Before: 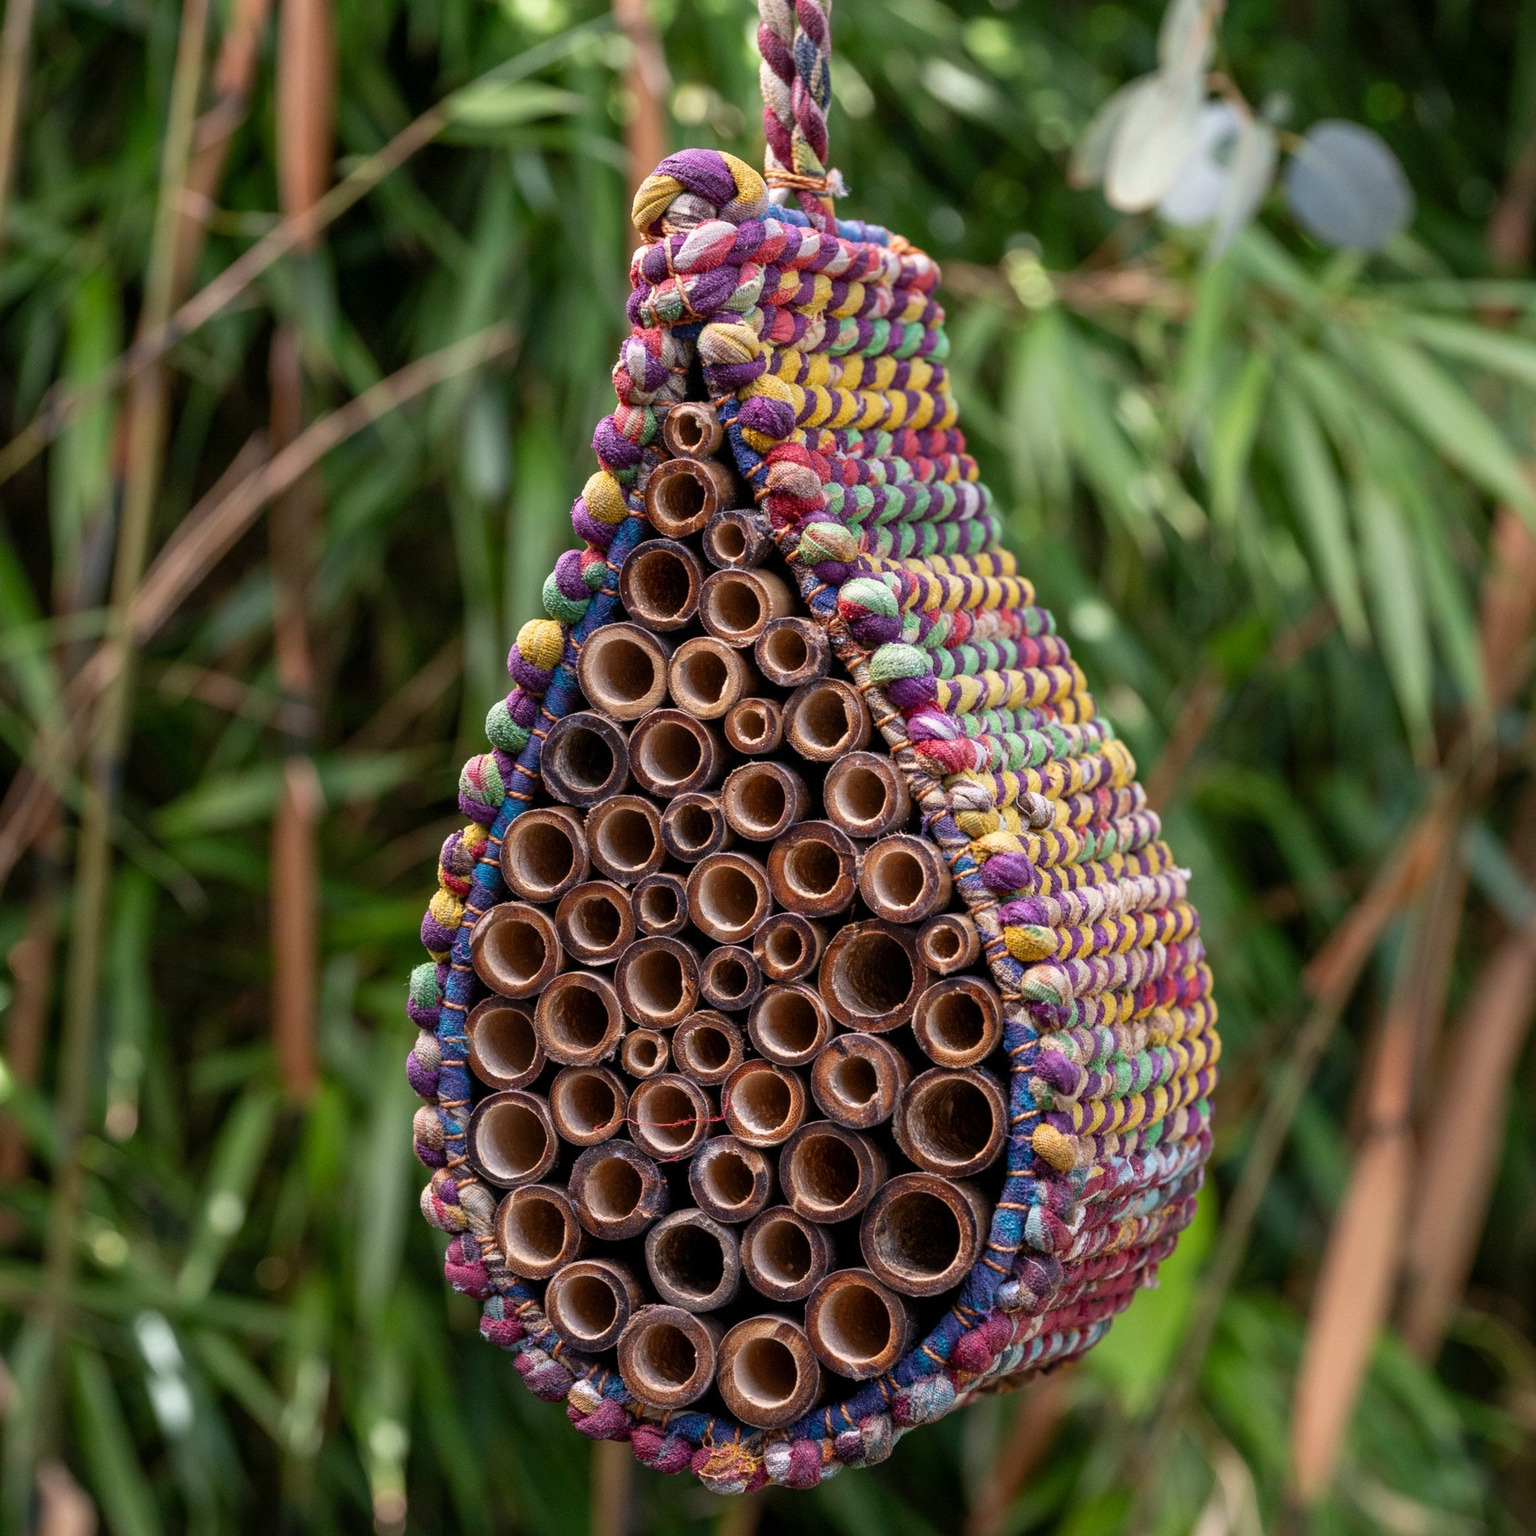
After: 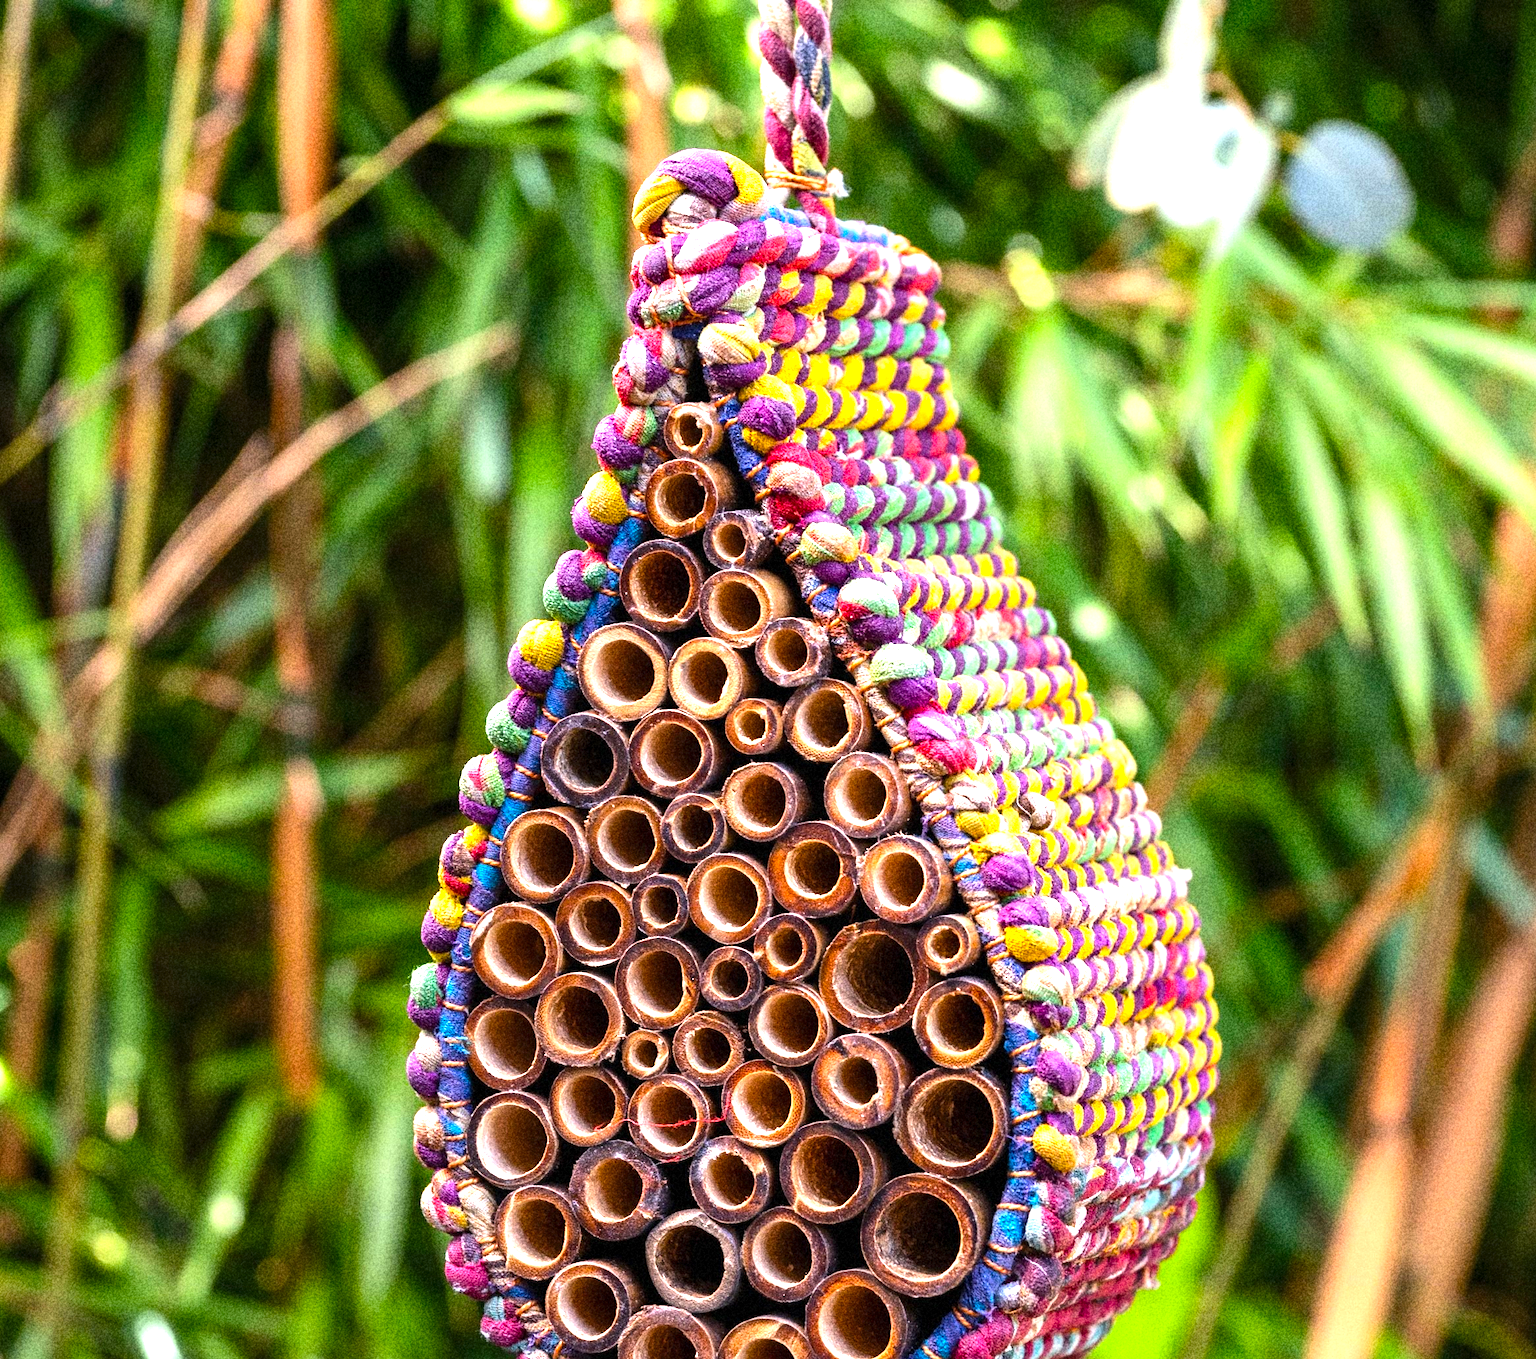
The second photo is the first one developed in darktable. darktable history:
color balance rgb: perceptual saturation grading › global saturation 30%, global vibrance 20%
exposure: black level correction 0, exposure 1.173 EV, compensate exposure bias true, compensate highlight preservation false
grain: coarseness 14.49 ISO, strength 48.04%, mid-tones bias 35%
crop and rotate: top 0%, bottom 11.49%
tone equalizer: -8 EV -0.417 EV, -7 EV -0.389 EV, -6 EV -0.333 EV, -5 EV -0.222 EV, -3 EV 0.222 EV, -2 EV 0.333 EV, -1 EV 0.389 EV, +0 EV 0.417 EV, edges refinement/feathering 500, mask exposure compensation -1.57 EV, preserve details no
